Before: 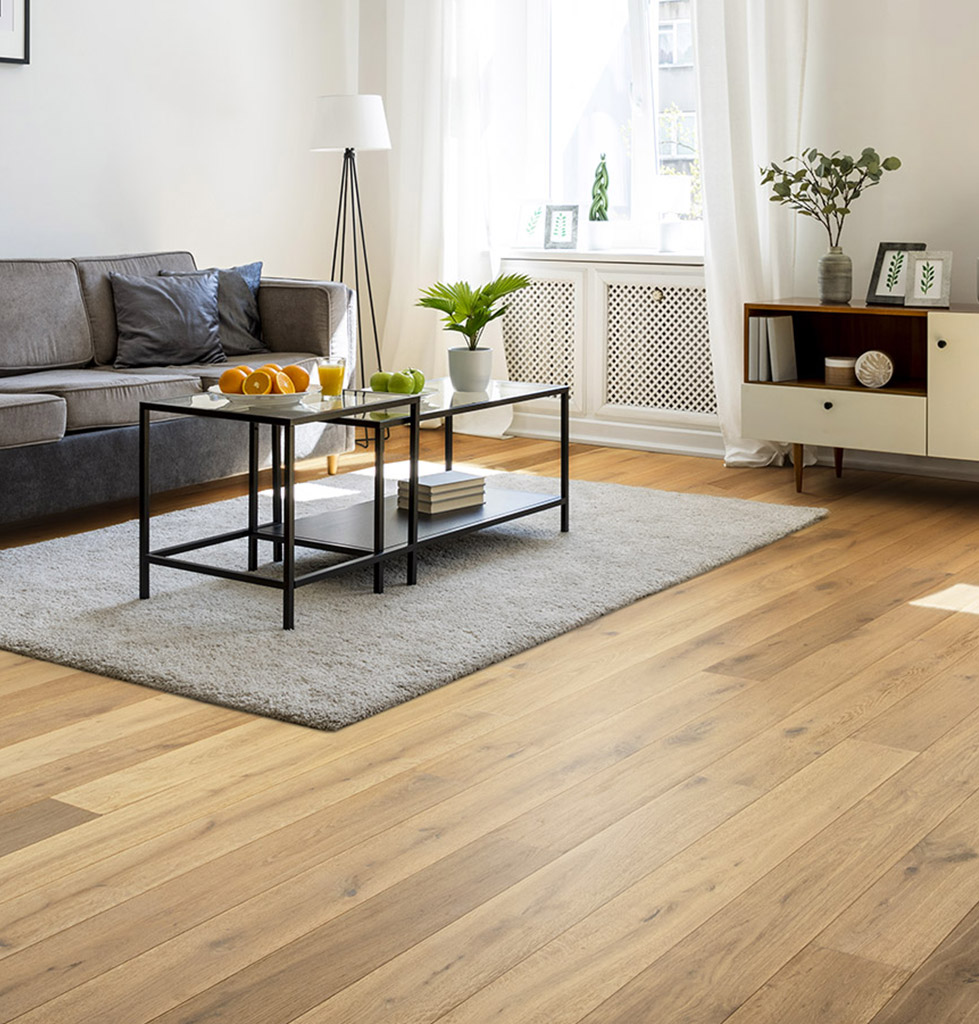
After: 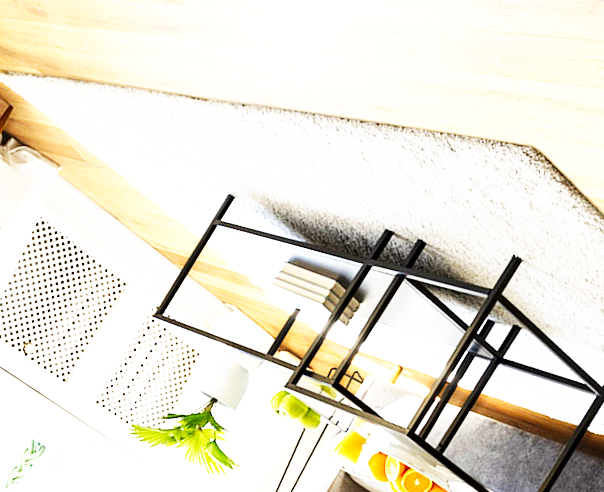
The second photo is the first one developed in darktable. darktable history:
base curve: curves: ch0 [(0, 0) (0.007, 0.004) (0.027, 0.03) (0.046, 0.07) (0.207, 0.54) (0.442, 0.872) (0.673, 0.972) (1, 1)], preserve colors none
crop and rotate: angle 148.37°, left 9.193%, top 15.578%, right 4.419%, bottom 17.126%
exposure: black level correction 0, exposure 0.893 EV, compensate highlight preservation false
